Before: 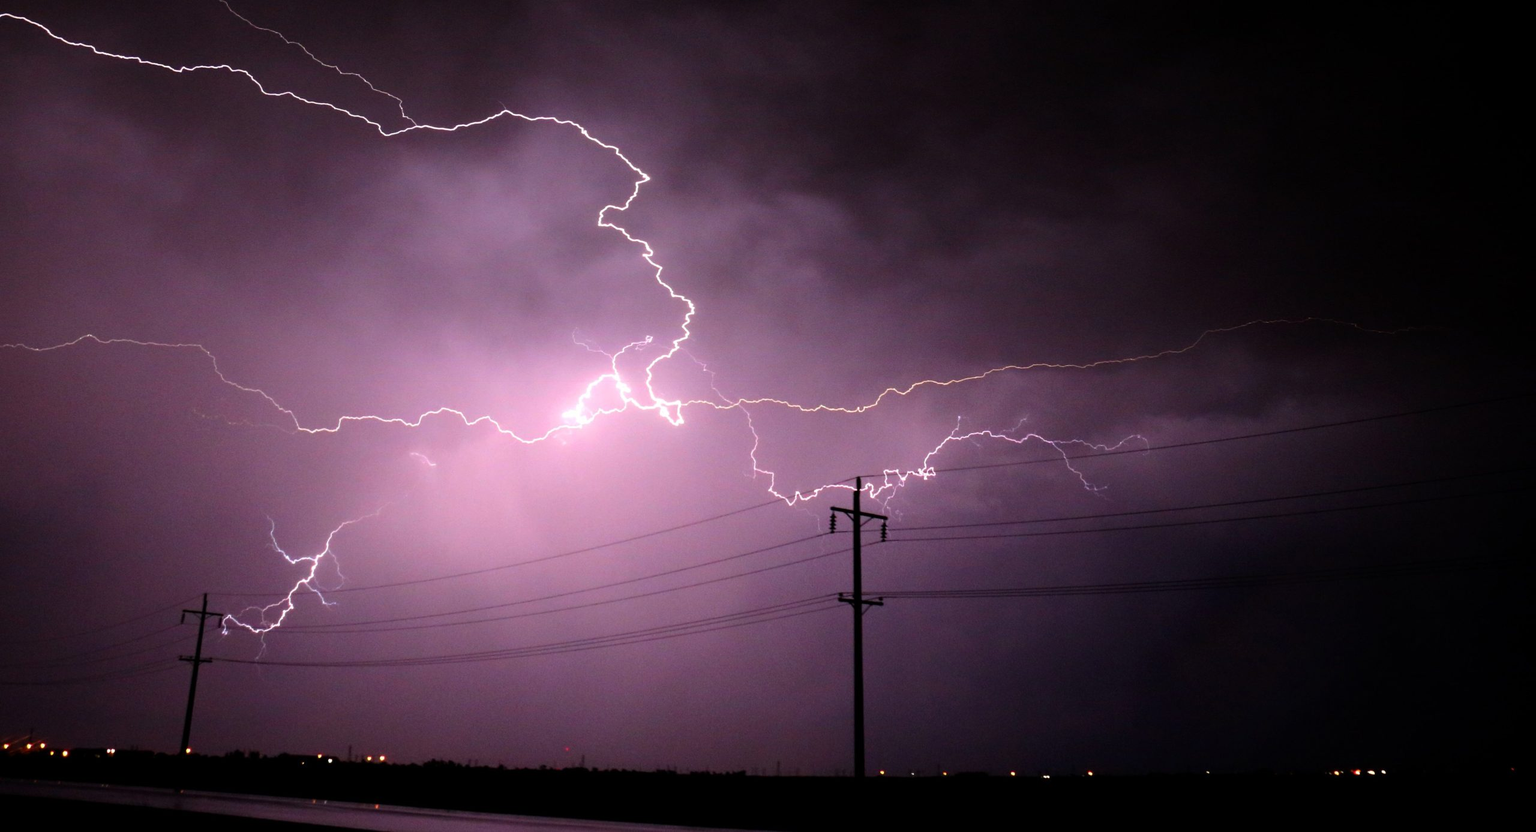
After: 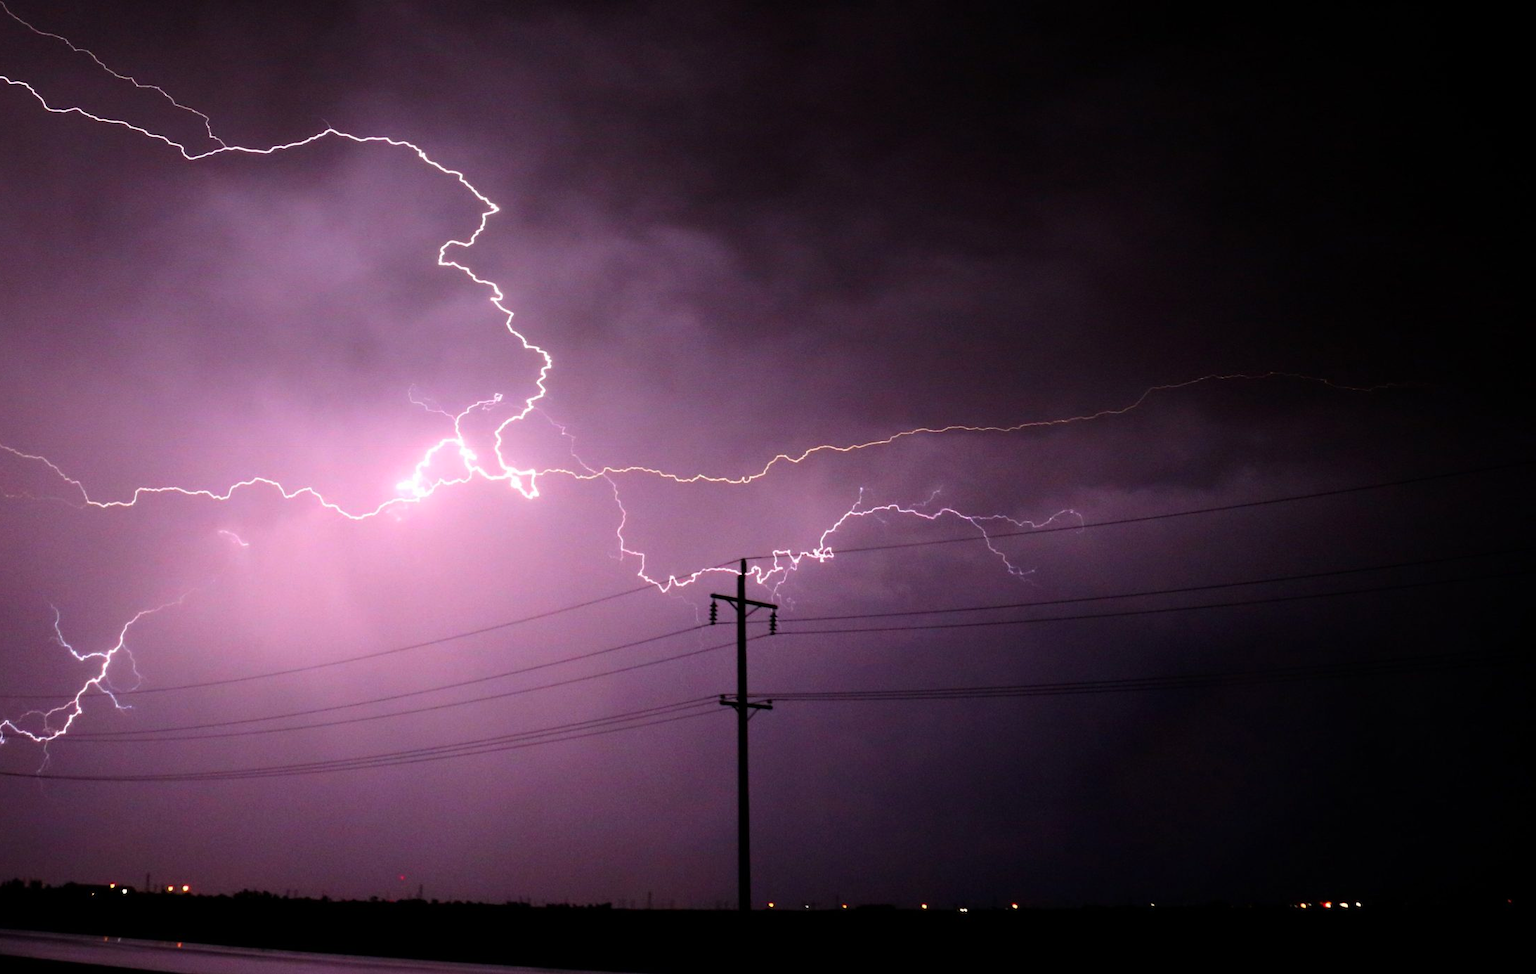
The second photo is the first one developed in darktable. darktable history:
crop and rotate: left 14.584%
tone equalizer: on, module defaults
color correction: saturation 1.11
